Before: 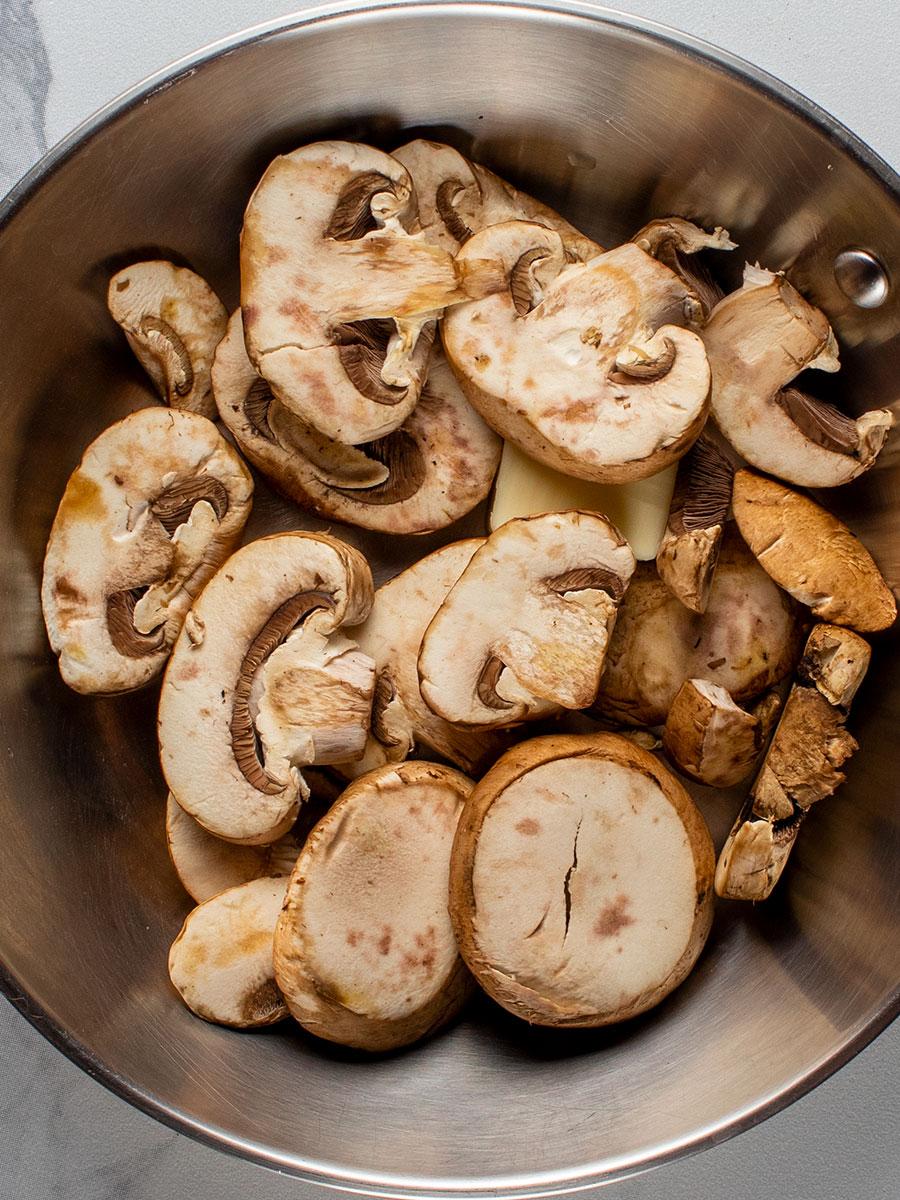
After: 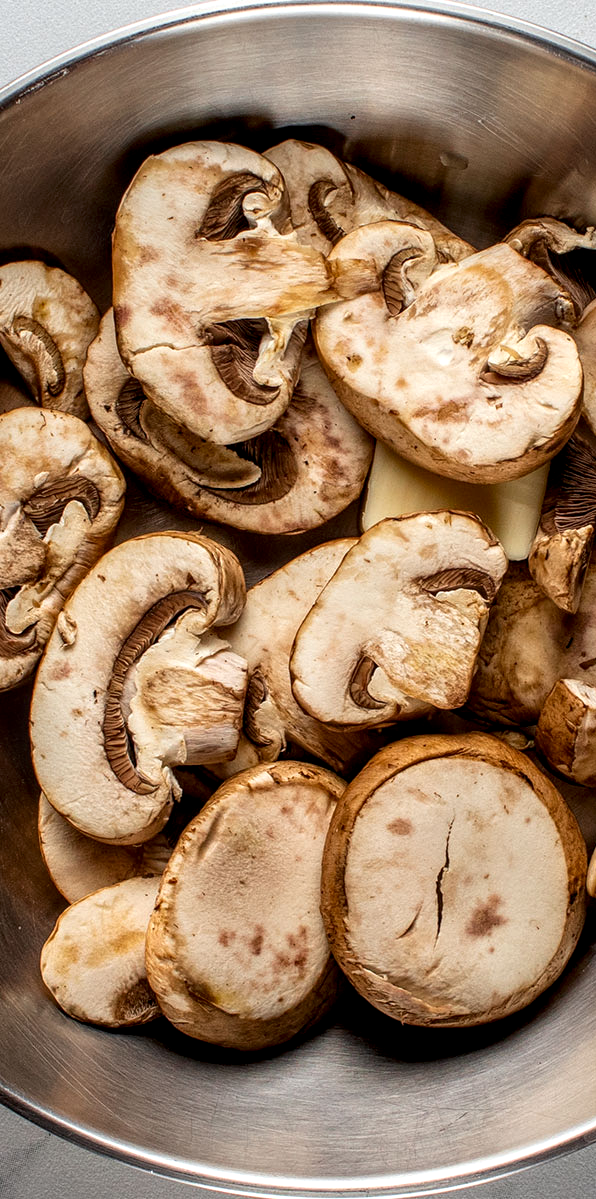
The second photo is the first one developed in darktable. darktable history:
local contrast: highlights 58%, detail 146%
crop and rotate: left 14.303%, right 19.418%
shadows and highlights: shadows -30.29, highlights 30.55
